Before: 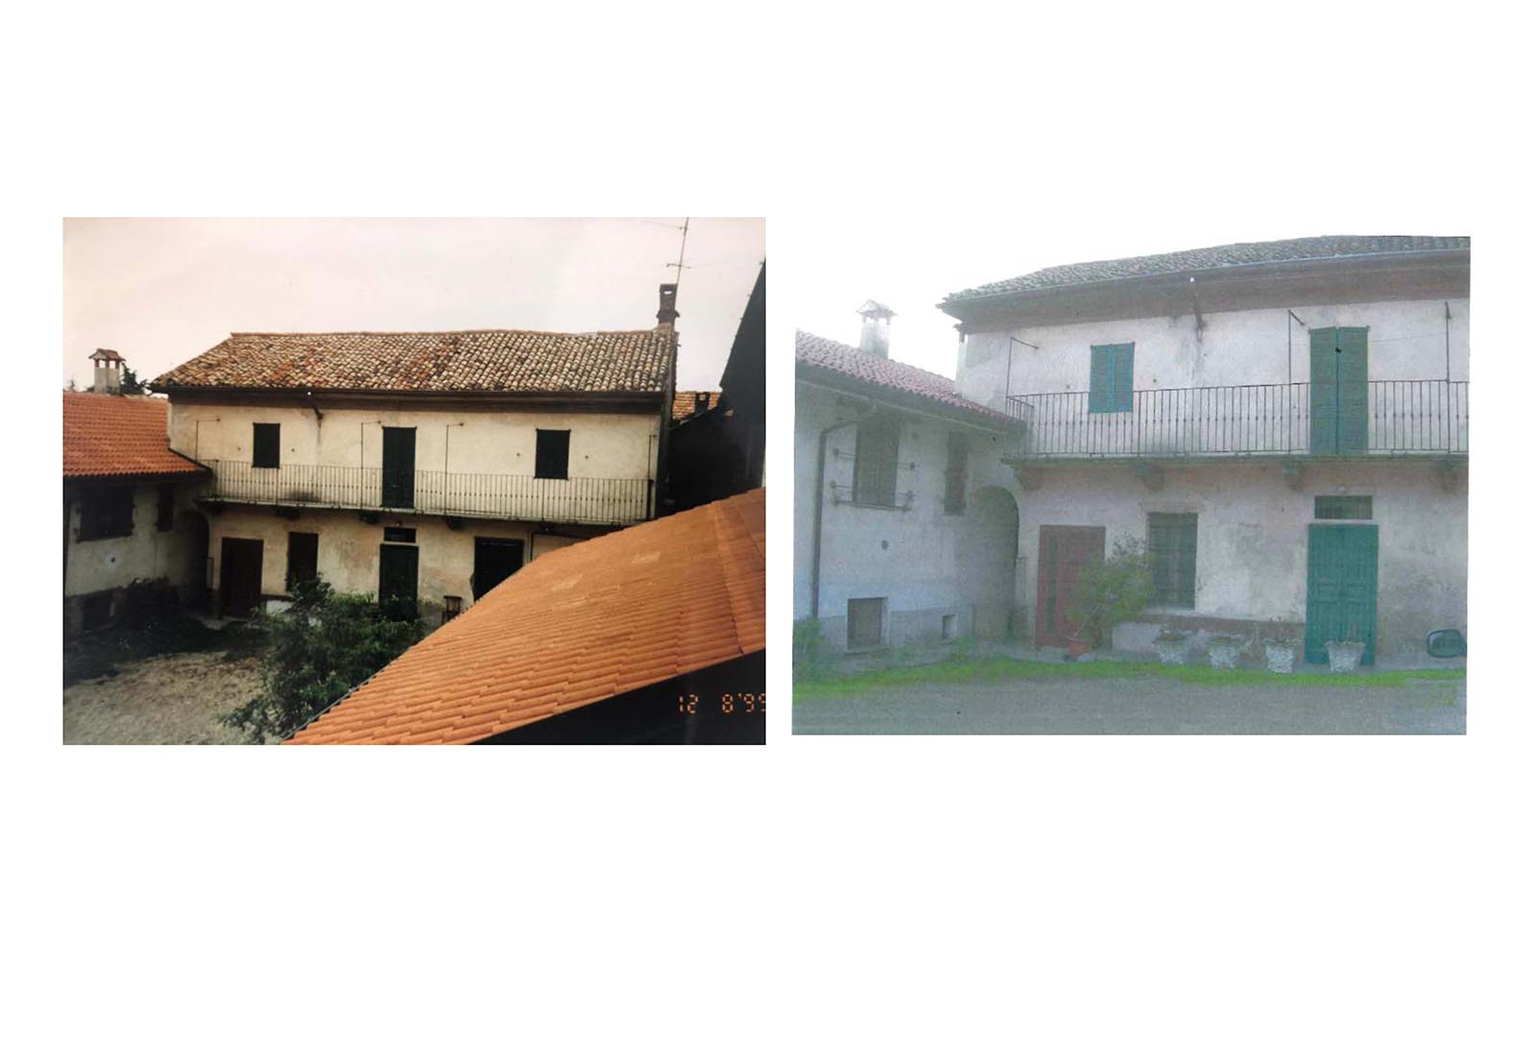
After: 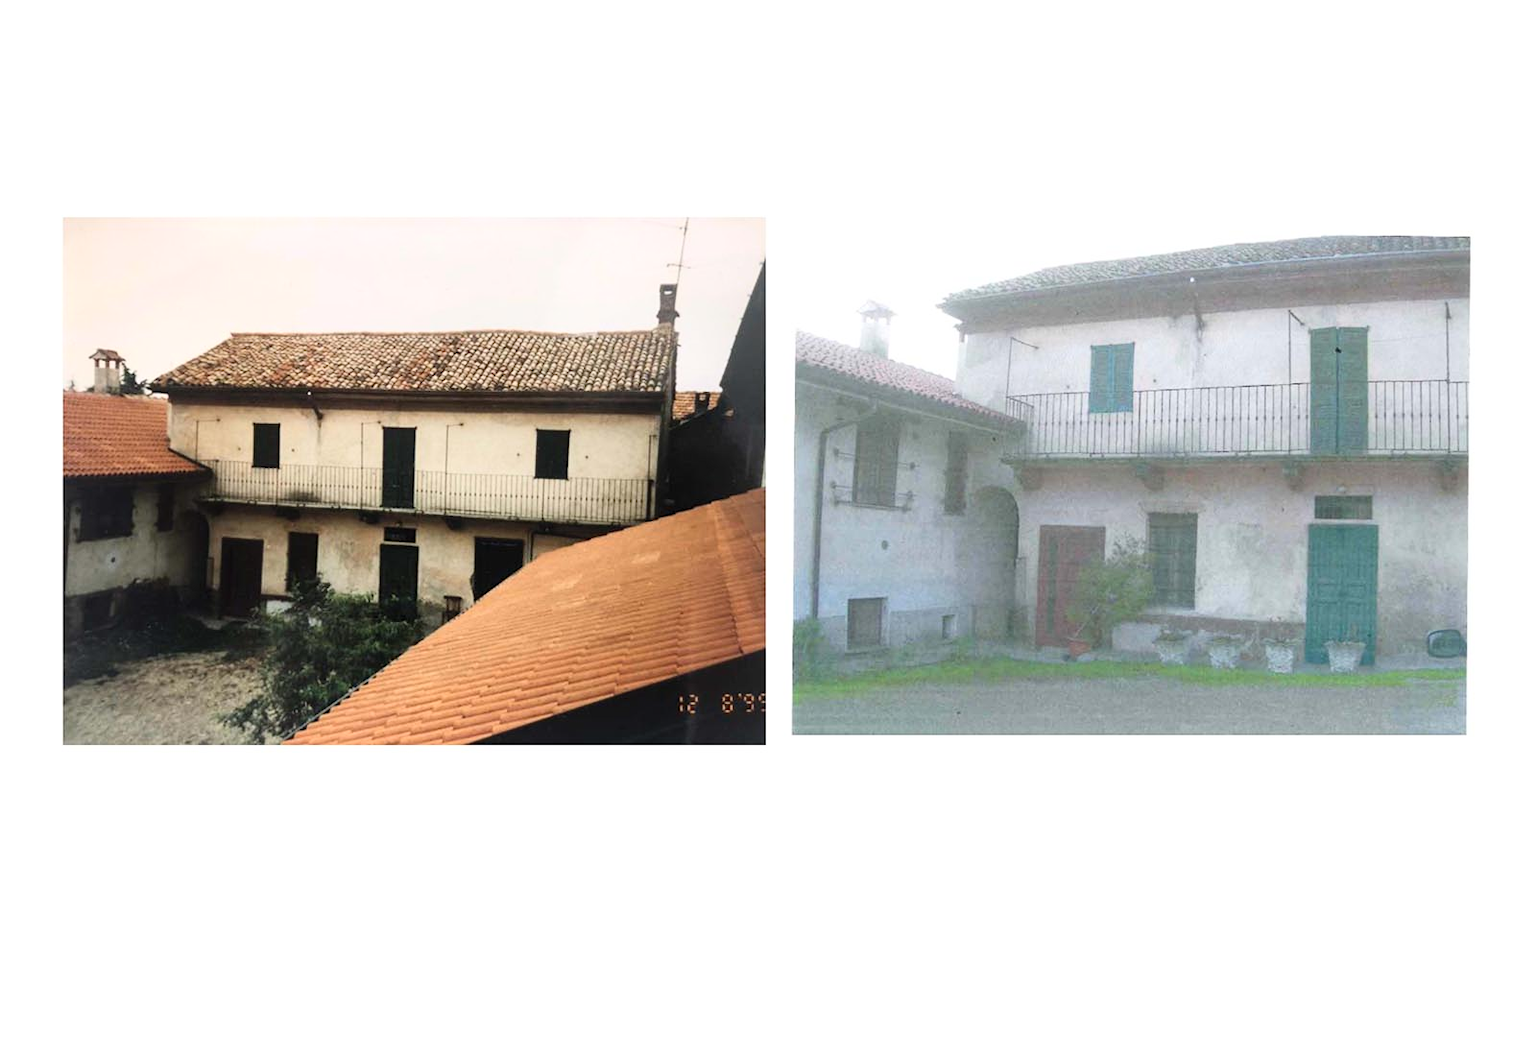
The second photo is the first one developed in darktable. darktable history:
contrast brightness saturation: contrast 0.2, brightness 0.159, saturation 0.229
color correction: highlights b* -0.005, saturation 0.789
